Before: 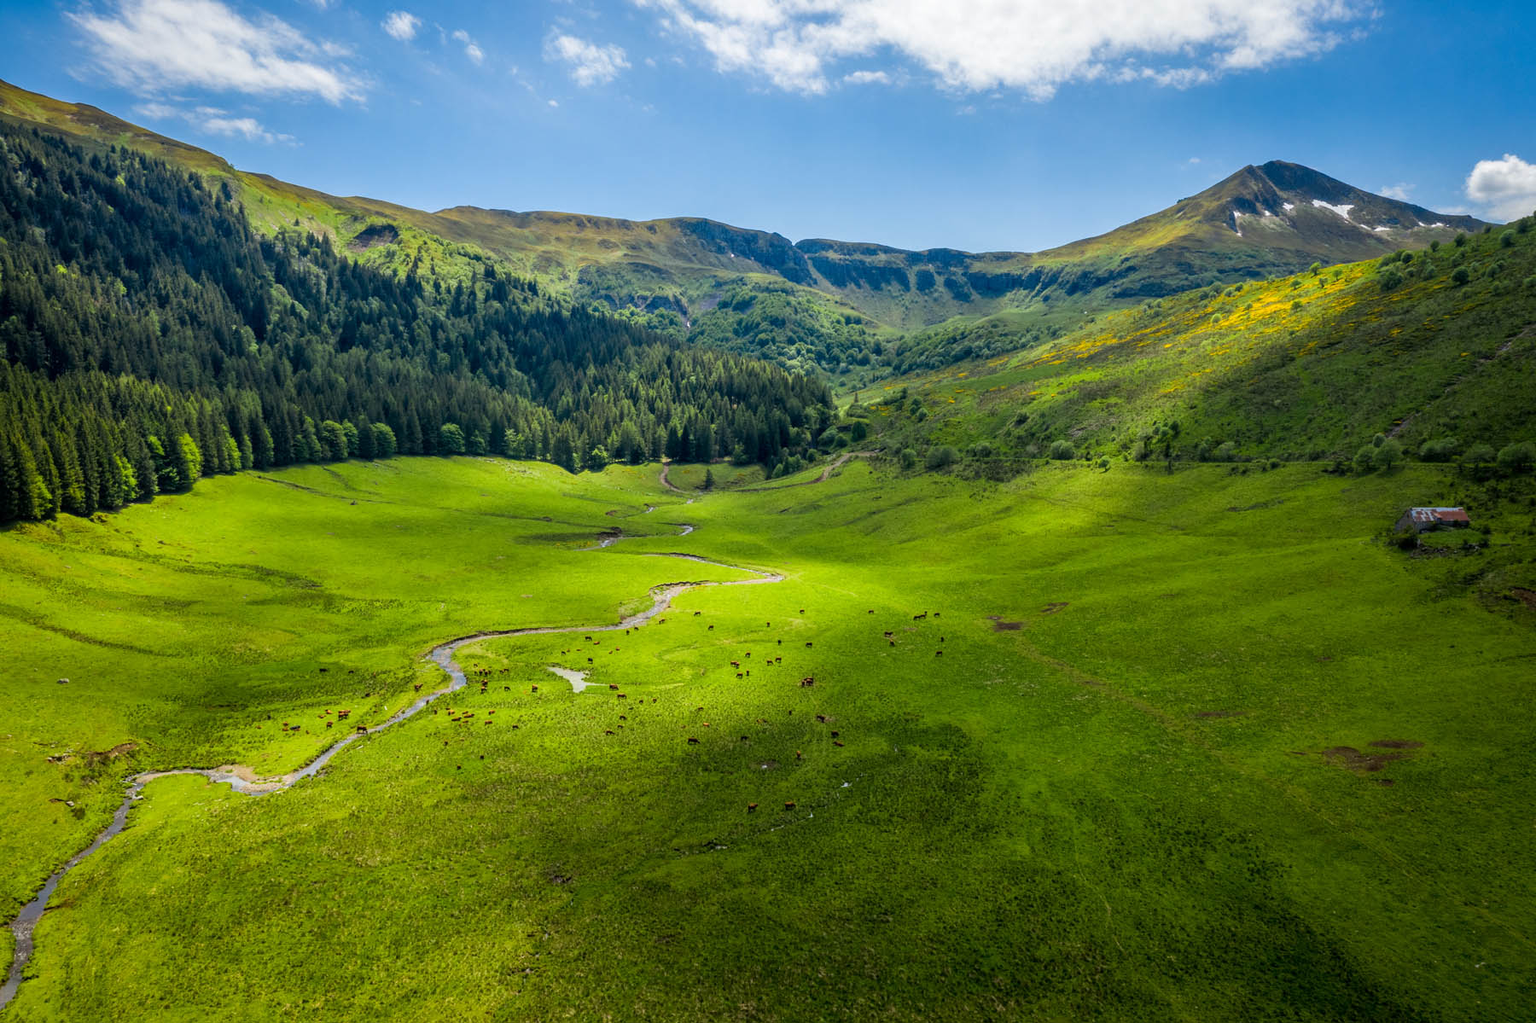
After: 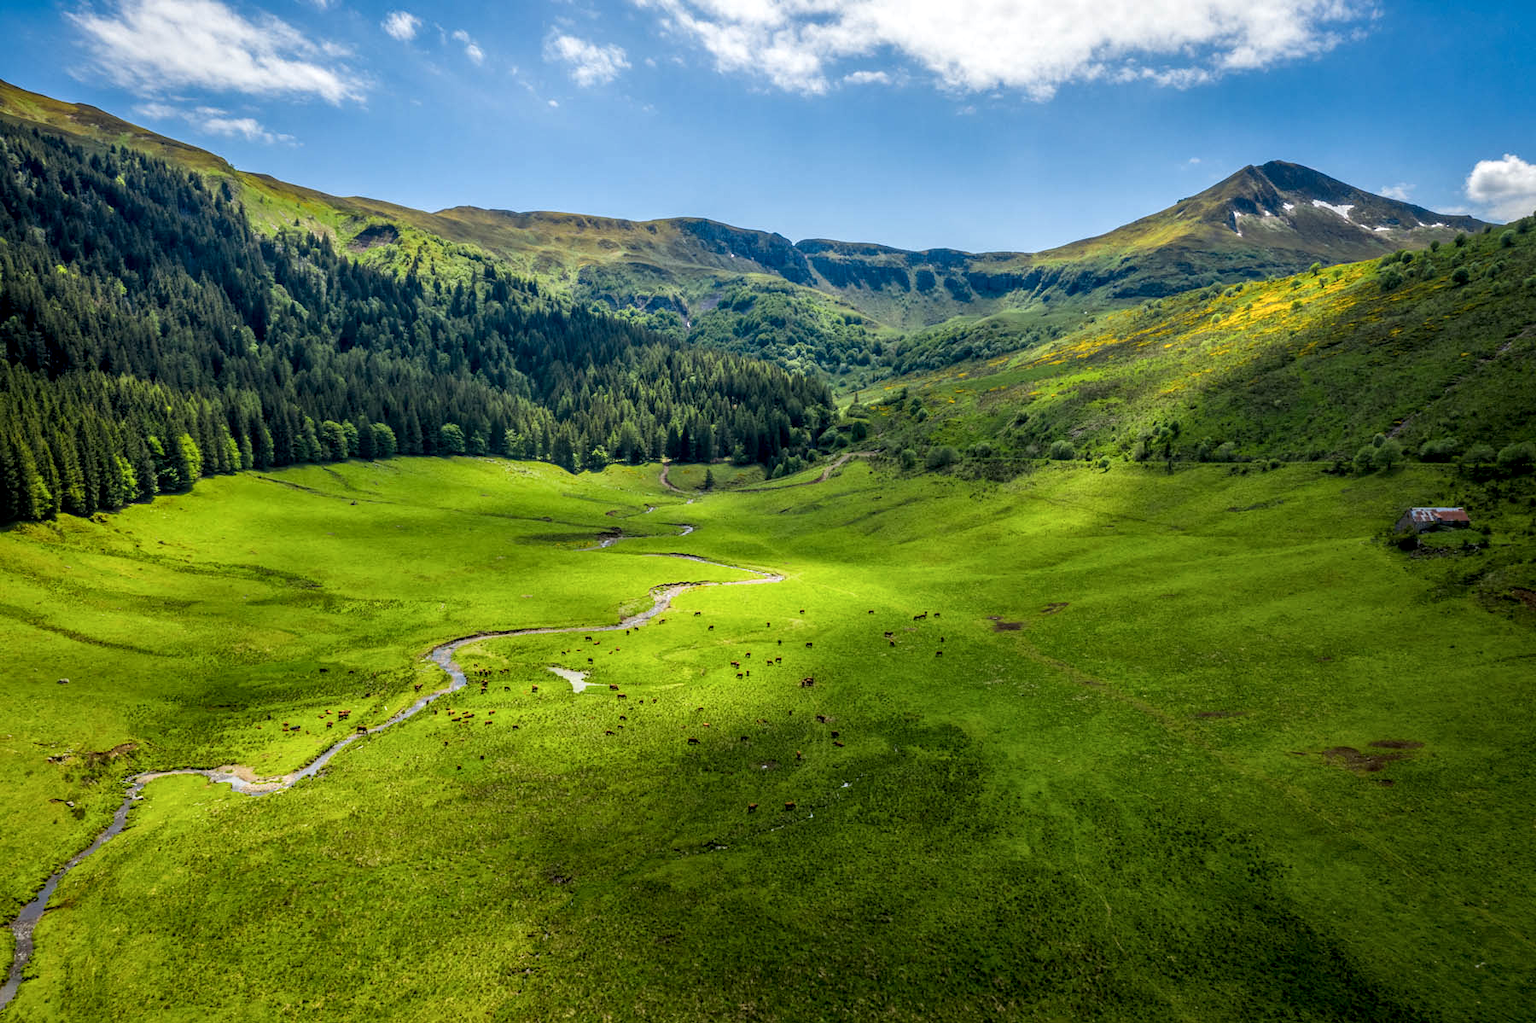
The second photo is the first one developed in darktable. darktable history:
sharpen: radius 5.325, amount 0.312, threshold 26.433
local contrast: detail 130%
